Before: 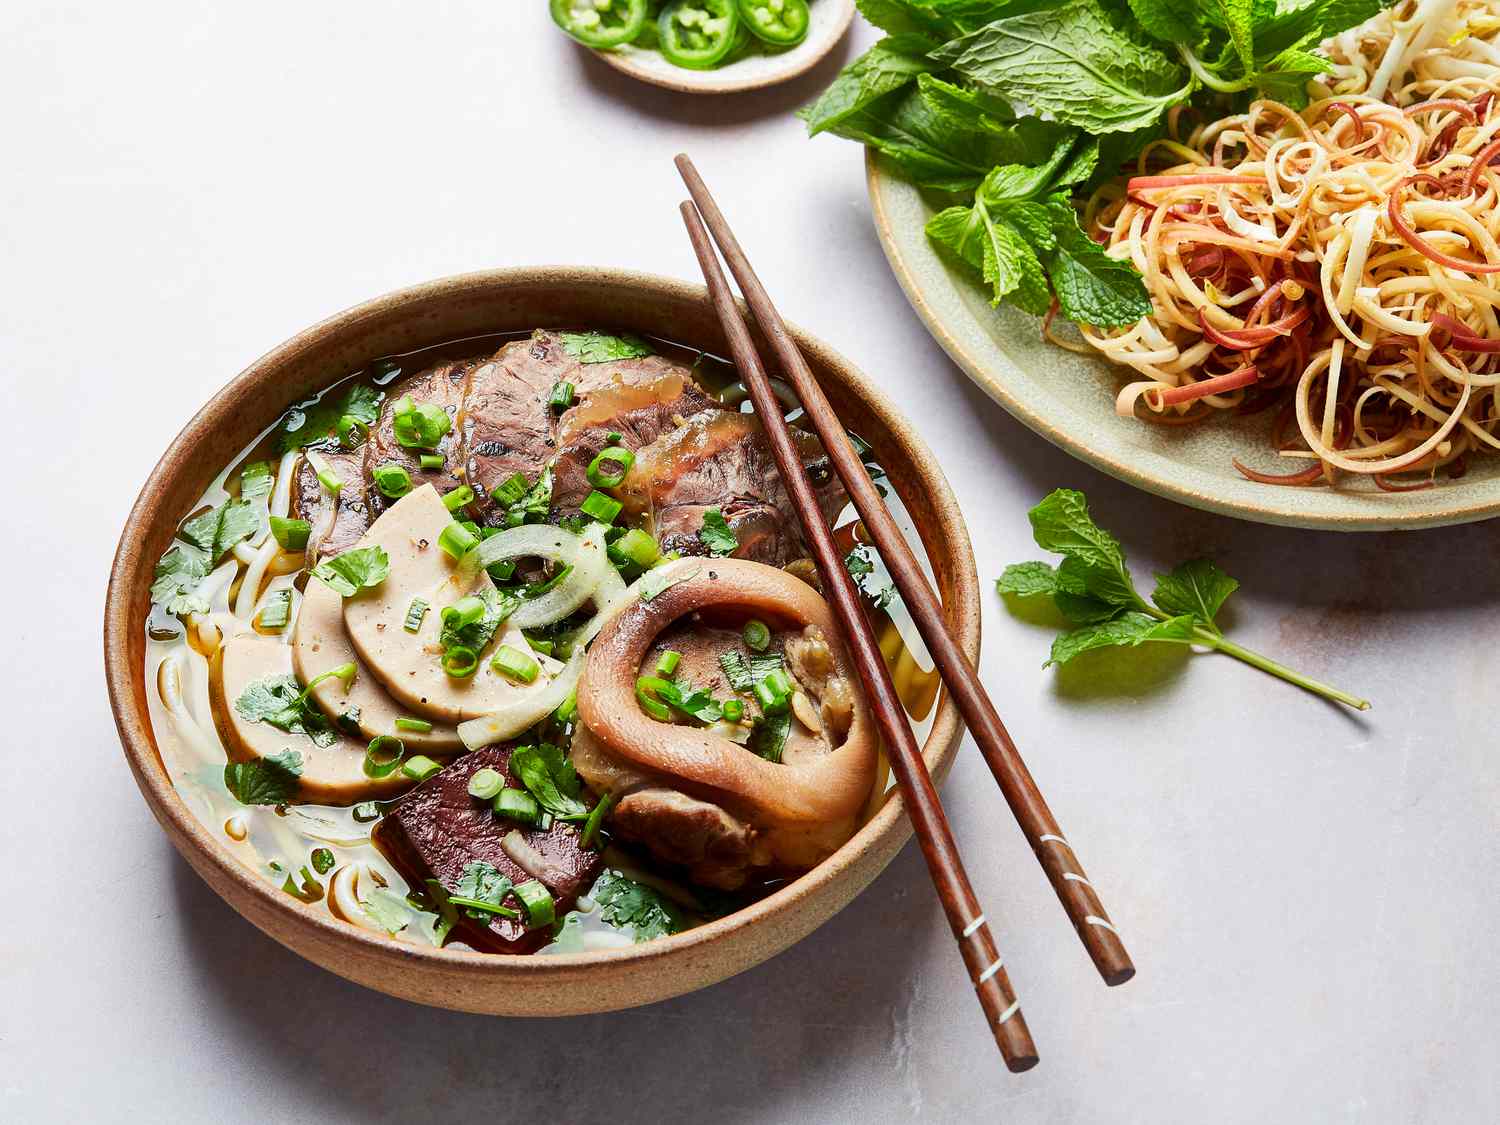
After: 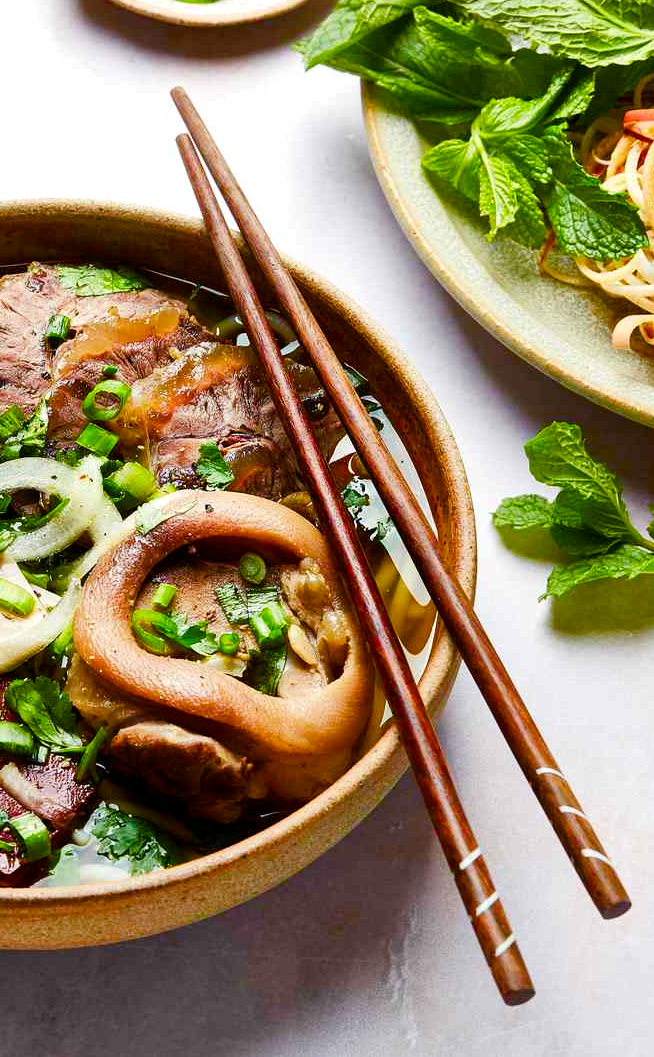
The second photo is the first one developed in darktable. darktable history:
color balance rgb: perceptual saturation grading › global saturation 20%, perceptual saturation grading › highlights -25.272%, perceptual saturation grading › shadows 49.448%, global vibrance 26.164%, contrast 6.498%
base curve: curves: ch0 [(0, 0) (0.472, 0.508) (1, 1)], preserve colors none
crop: left 33.622%, top 6.022%, right 22.772%
